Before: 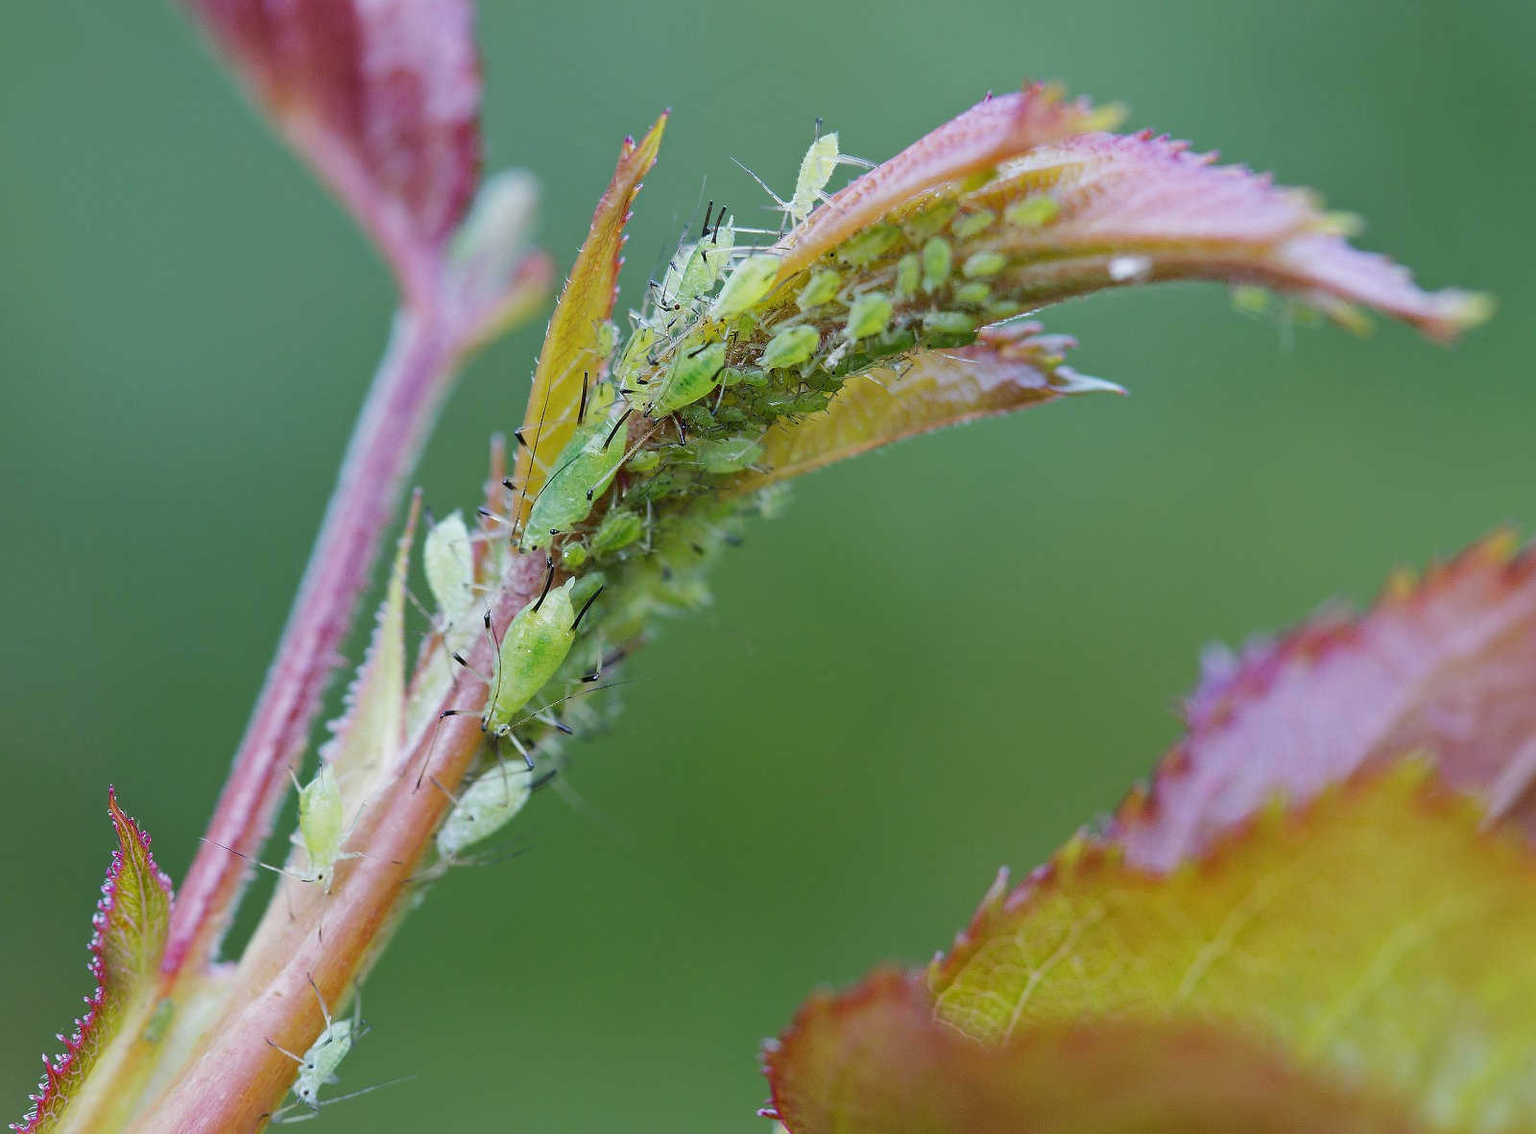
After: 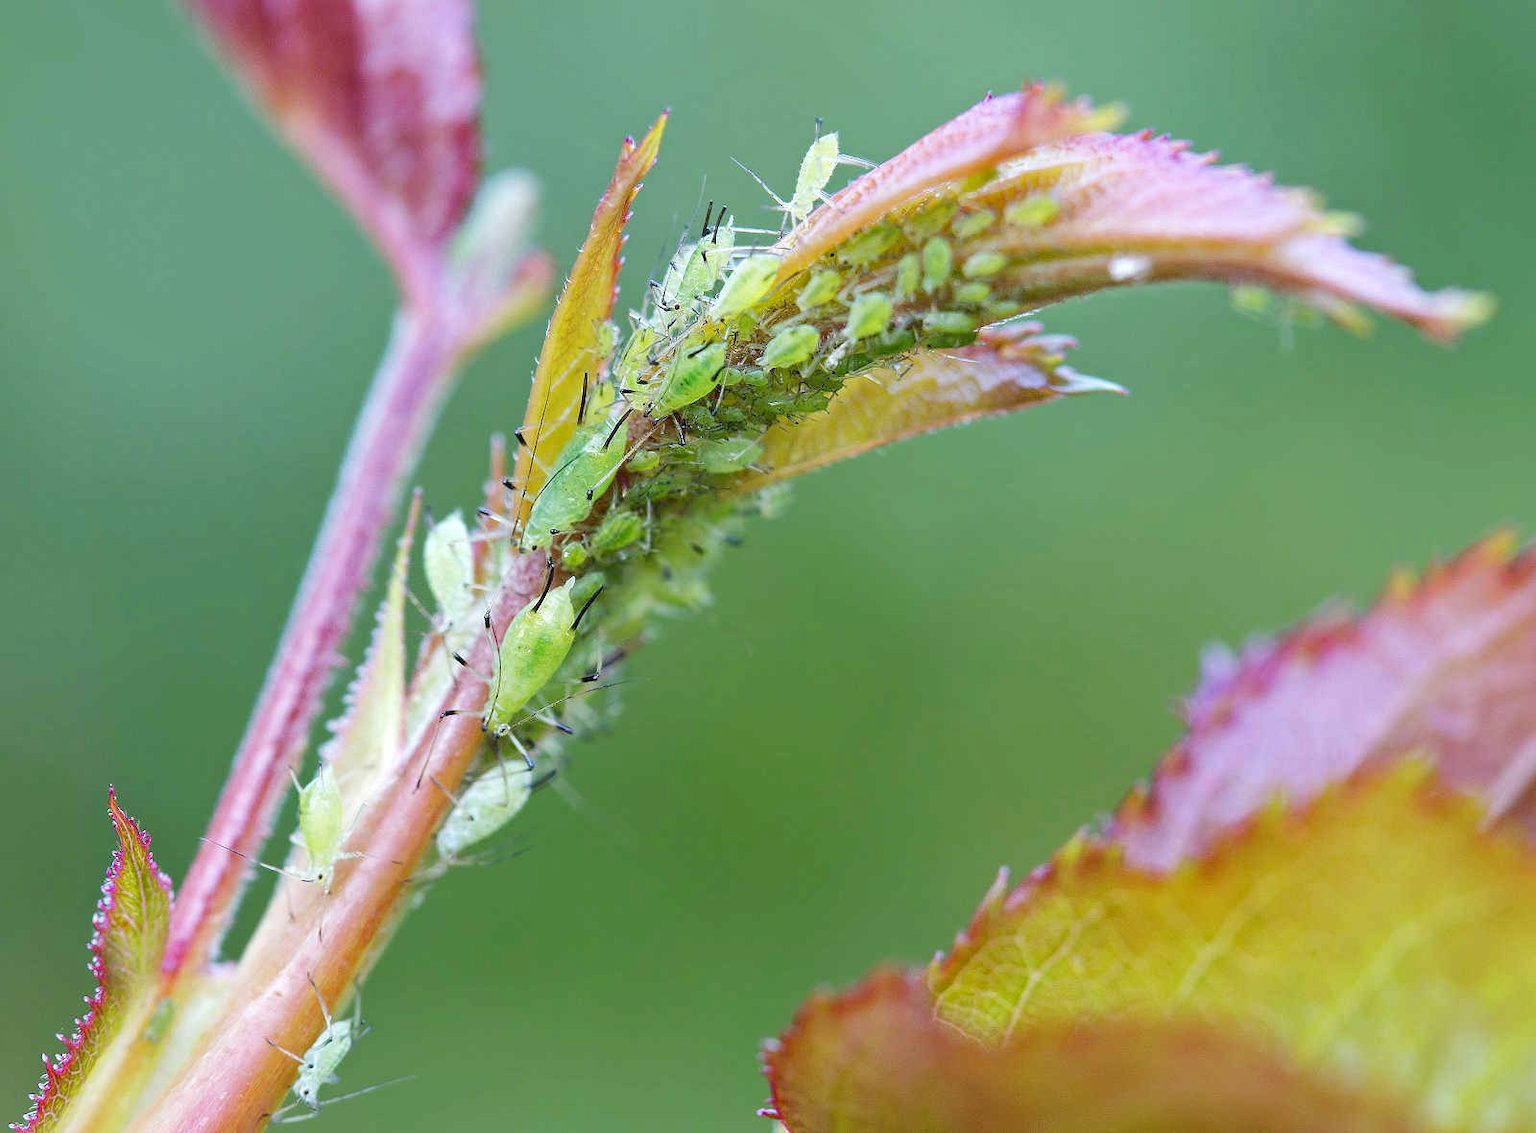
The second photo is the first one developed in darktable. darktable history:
local contrast: highlights 106%, shadows 99%, detail 119%, midtone range 0.2
levels: levels [0, 0.435, 0.917]
